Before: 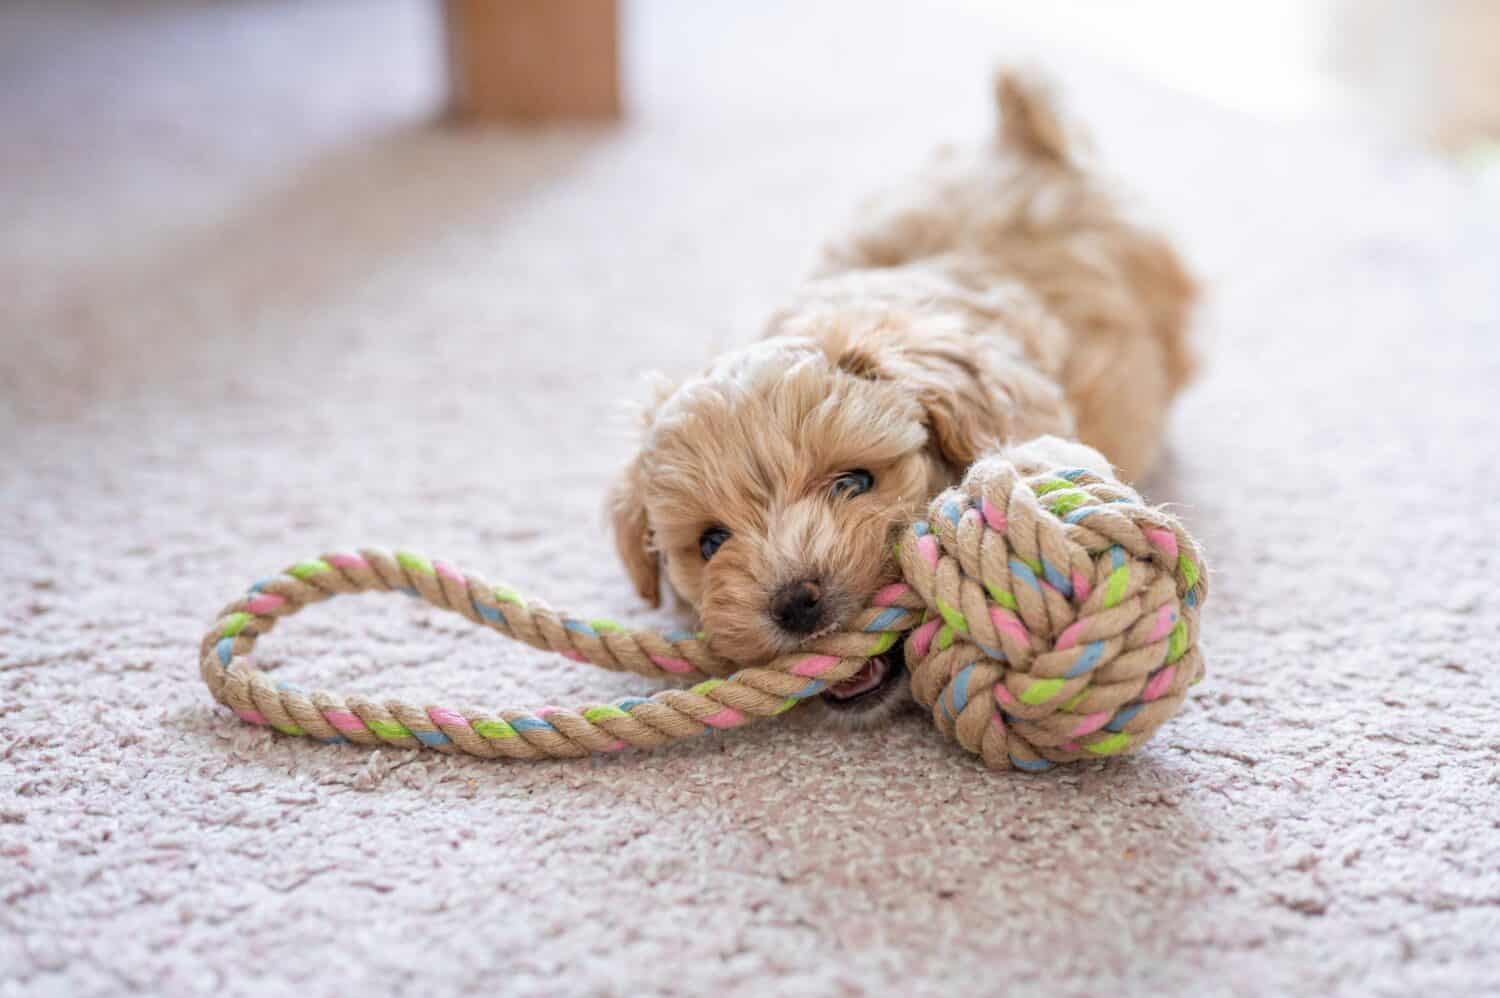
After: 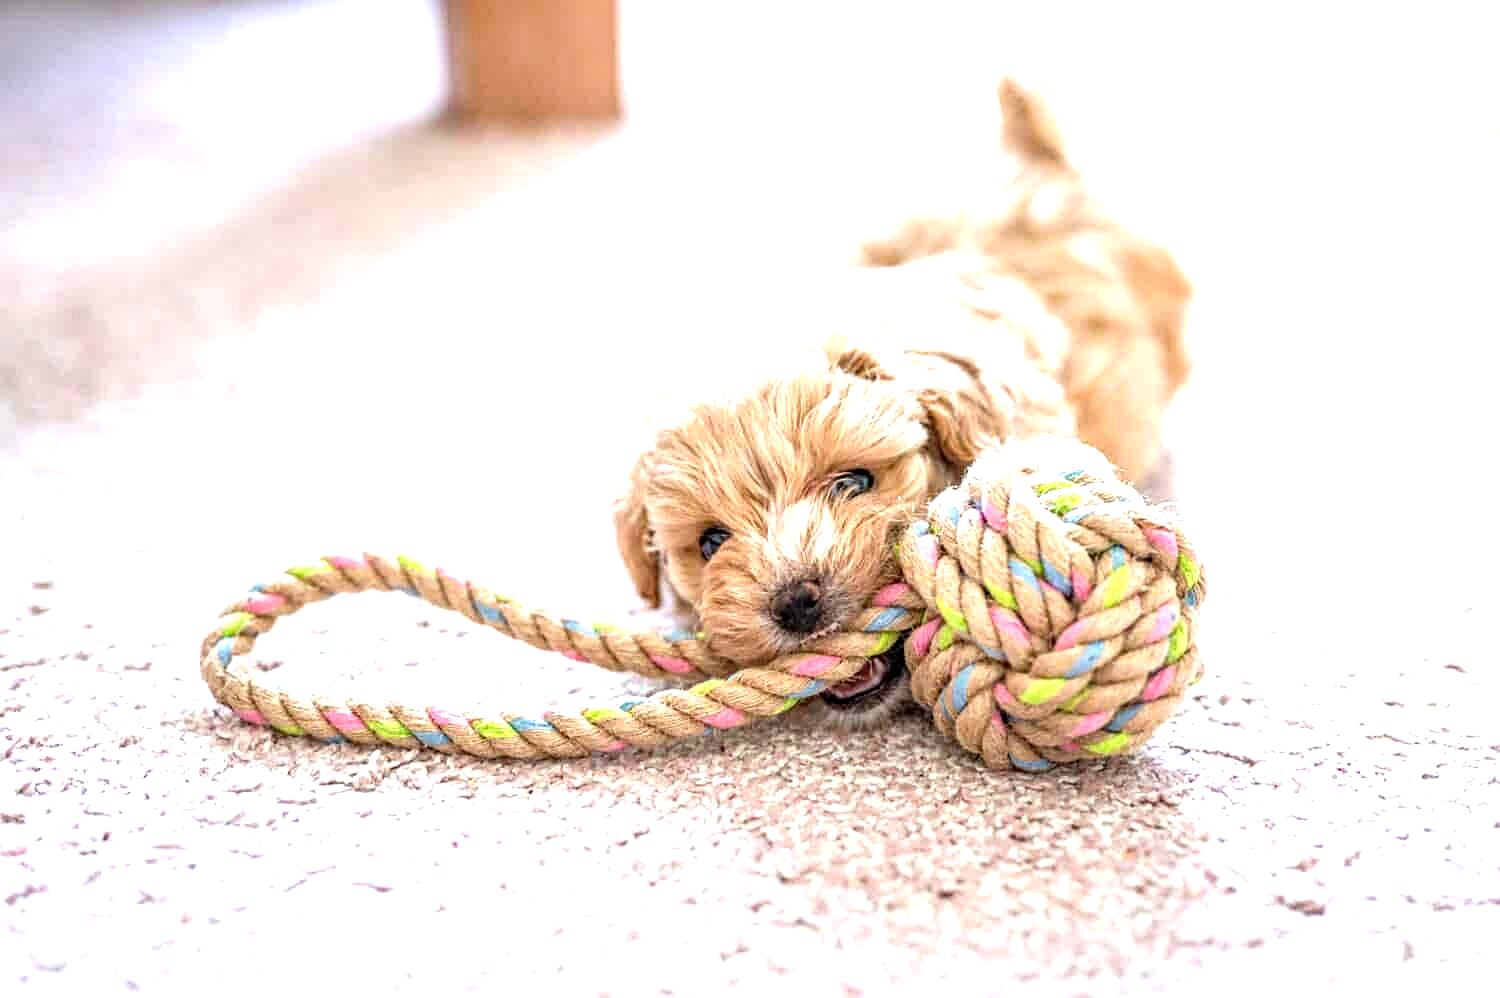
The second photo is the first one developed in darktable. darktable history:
exposure: black level correction 0, exposure 0.702 EV, compensate highlight preservation false
local contrast: on, module defaults
sharpen: on, module defaults
haze removal: compatibility mode true, adaptive false
tone equalizer: -8 EV -0.453 EV, -7 EV -0.366 EV, -6 EV -0.362 EV, -5 EV -0.217 EV, -3 EV 0.219 EV, -2 EV 0.339 EV, -1 EV 0.376 EV, +0 EV 0.425 EV
